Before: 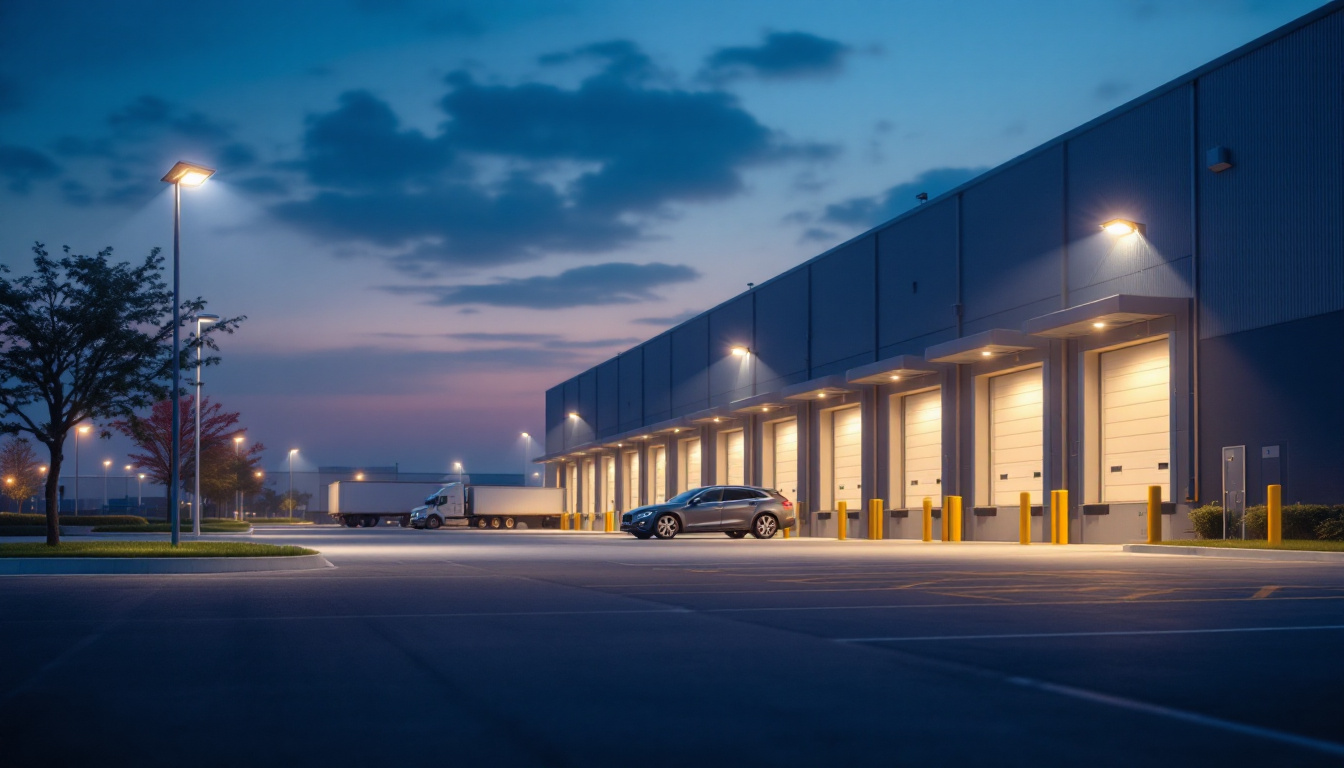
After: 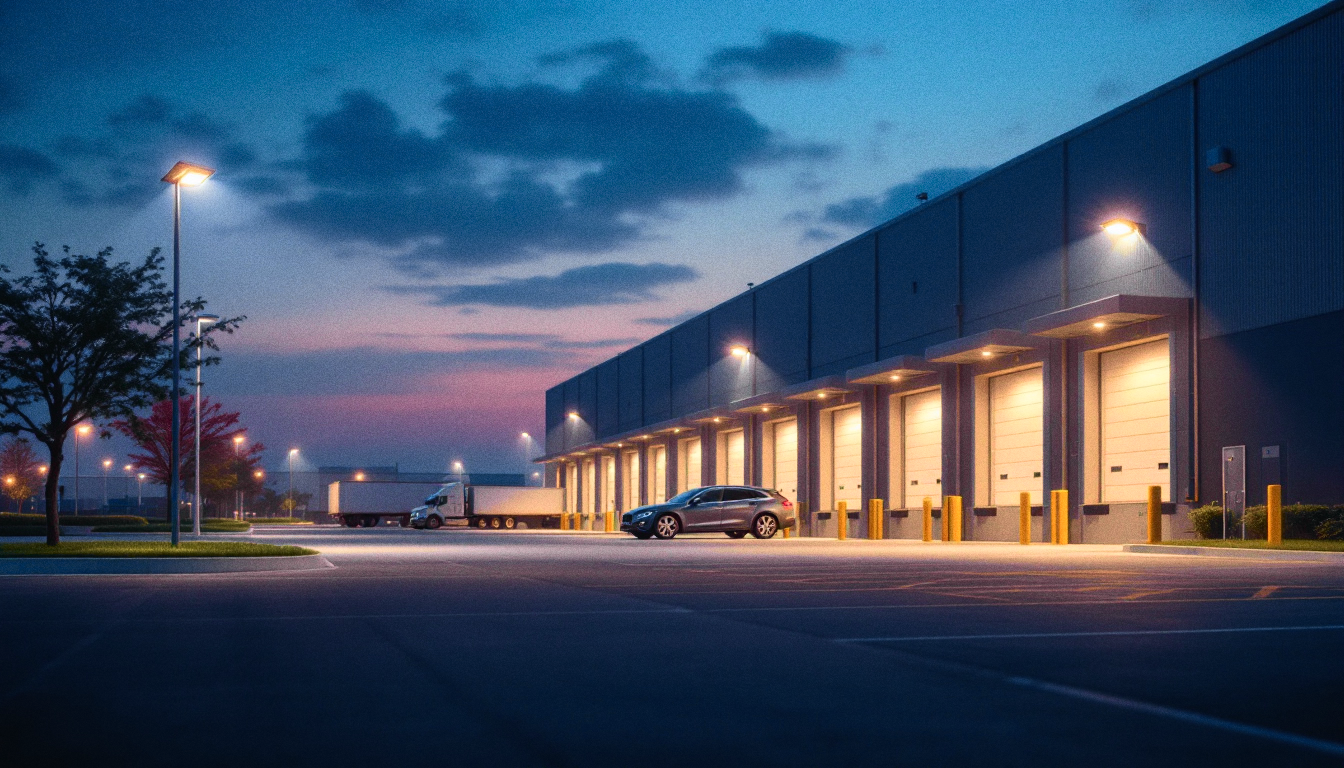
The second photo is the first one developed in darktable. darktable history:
color correction: highlights a* 0.003, highlights b* -0.283
grain: coarseness 0.09 ISO
white balance: emerald 1
tone curve: curves: ch0 [(0, 0.015) (0.037, 0.032) (0.131, 0.113) (0.275, 0.26) (0.497, 0.531) (0.617, 0.663) (0.704, 0.748) (0.813, 0.842) (0.911, 0.931) (0.997, 1)]; ch1 [(0, 0) (0.301, 0.3) (0.444, 0.438) (0.493, 0.494) (0.501, 0.499) (0.534, 0.543) (0.582, 0.605) (0.658, 0.687) (0.746, 0.79) (1, 1)]; ch2 [(0, 0) (0.246, 0.234) (0.36, 0.356) (0.415, 0.426) (0.476, 0.492) (0.502, 0.499) (0.525, 0.513) (0.533, 0.534) (0.586, 0.598) (0.634, 0.643) (0.706, 0.717) (0.853, 0.83) (1, 0.951)], color space Lab, independent channels, preserve colors none
velvia: strength 30%
